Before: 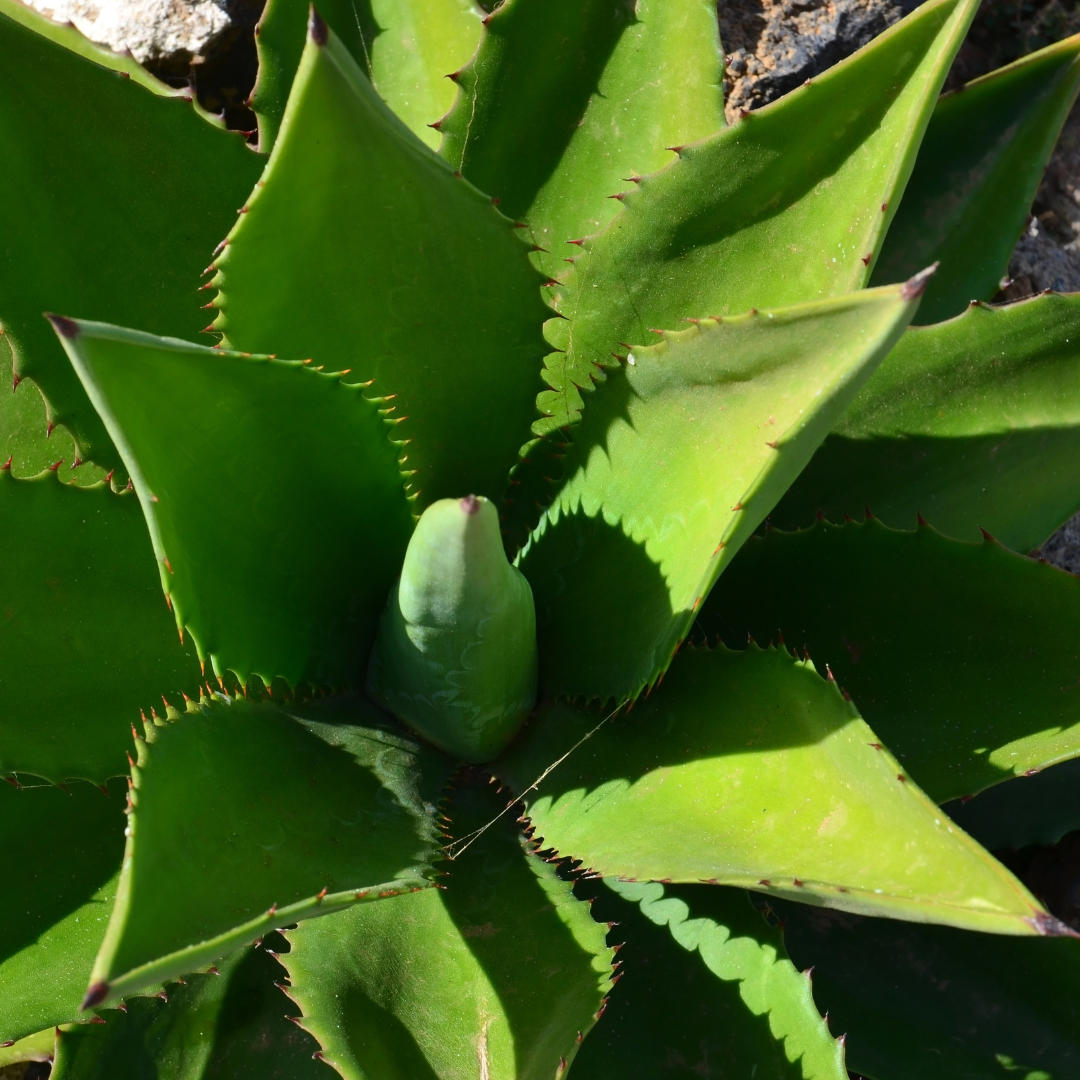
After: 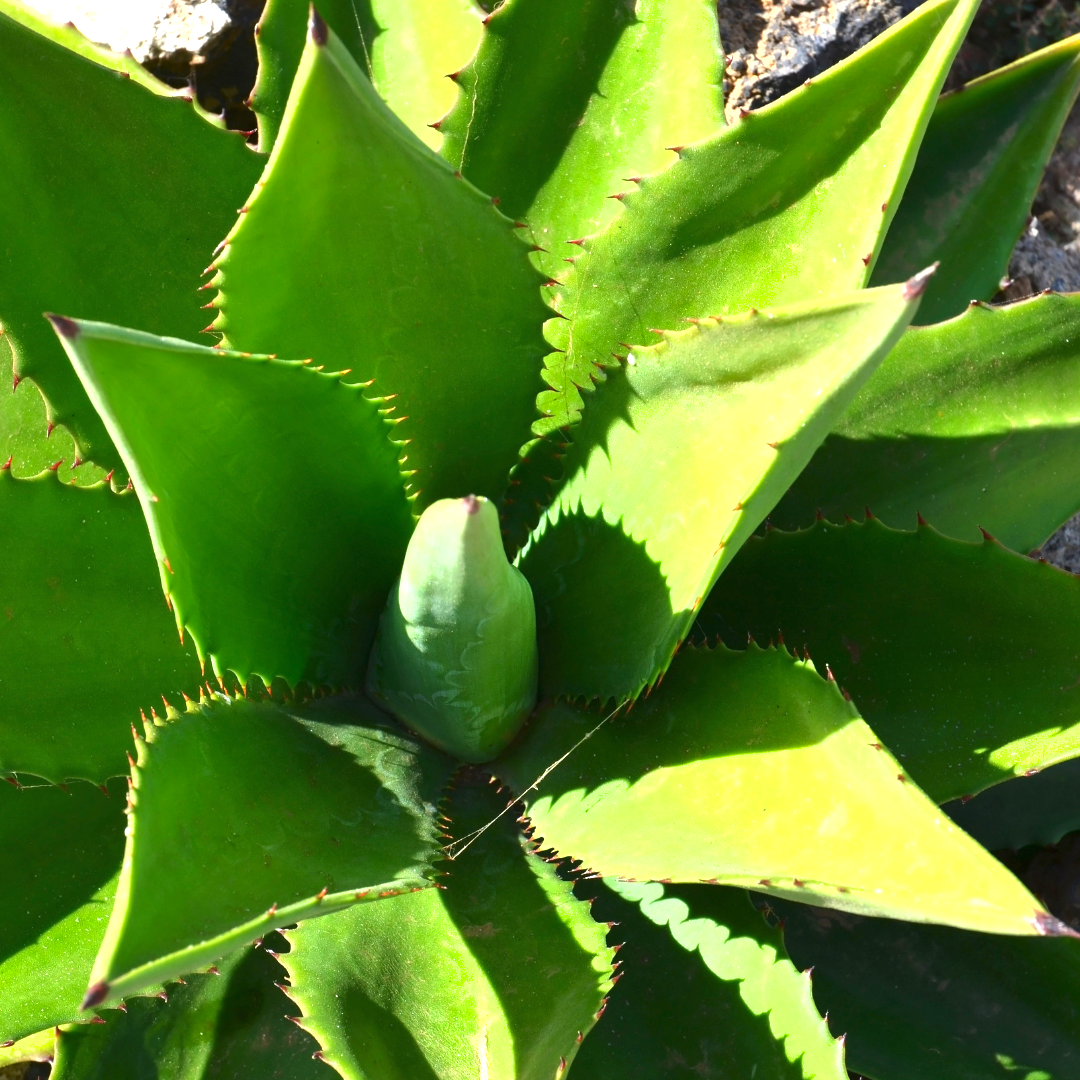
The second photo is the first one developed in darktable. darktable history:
exposure: black level correction 0, exposure 1.35 EV, compensate exposure bias true, compensate highlight preservation false
shadows and highlights: shadows -20, white point adjustment -2, highlights -35
